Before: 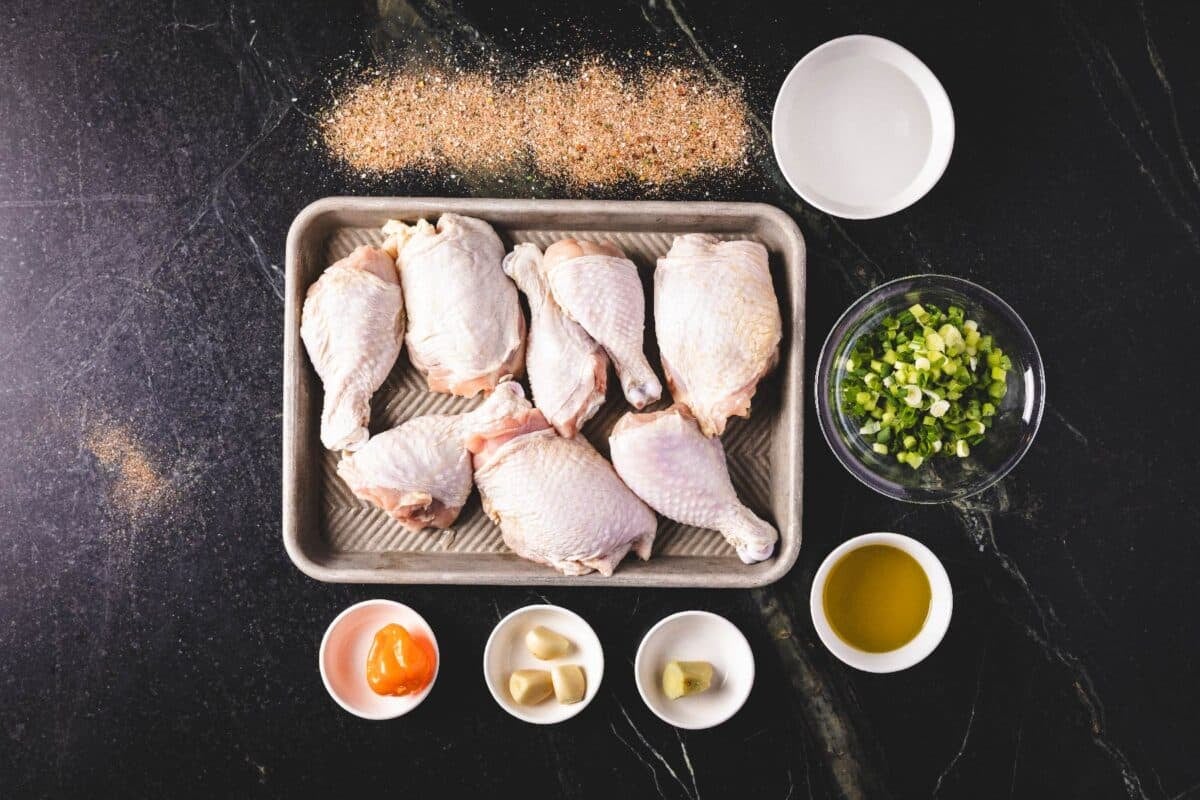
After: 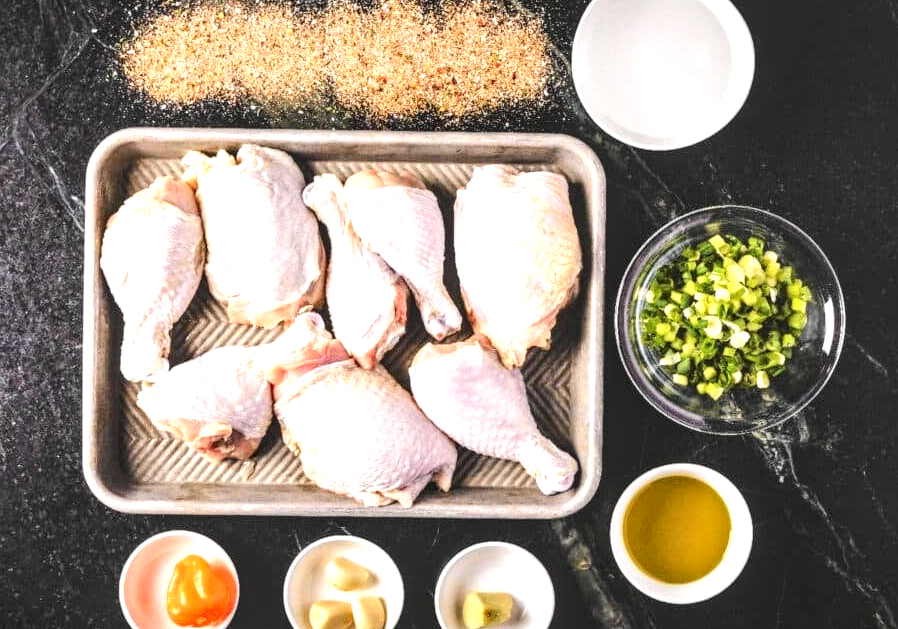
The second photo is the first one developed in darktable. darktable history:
local contrast: detail 130%
crop: left 16.72%, top 8.746%, right 8.412%, bottom 12.59%
exposure: black level correction 0, exposure 0.699 EV, compensate highlight preservation false
tone curve: curves: ch0 [(0, 0) (0.037, 0.025) (0.131, 0.093) (0.275, 0.256) (0.476, 0.517) (0.607, 0.667) (0.691, 0.745) (0.789, 0.836) (0.911, 0.925) (0.997, 0.995)]; ch1 [(0, 0) (0.301, 0.3) (0.444, 0.45) (0.493, 0.495) (0.507, 0.503) (0.534, 0.533) (0.582, 0.58) (0.658, 0.693) (0.746, 0.77) (1, 1)]; ch2 [(0, 0) (0.246, 0.233) (0.36, 0.352) (0.415, 0.418) (0.476, 0.492) (0.502, 0.504) (0.525, 0.518) (0.539, 0.544) (0.586, 0.602) (0.634, 0.651) (0.706, 0.727) (0.853, 0.852) (1, 0.951)], color space Lab, independent channels, preserve colors none
